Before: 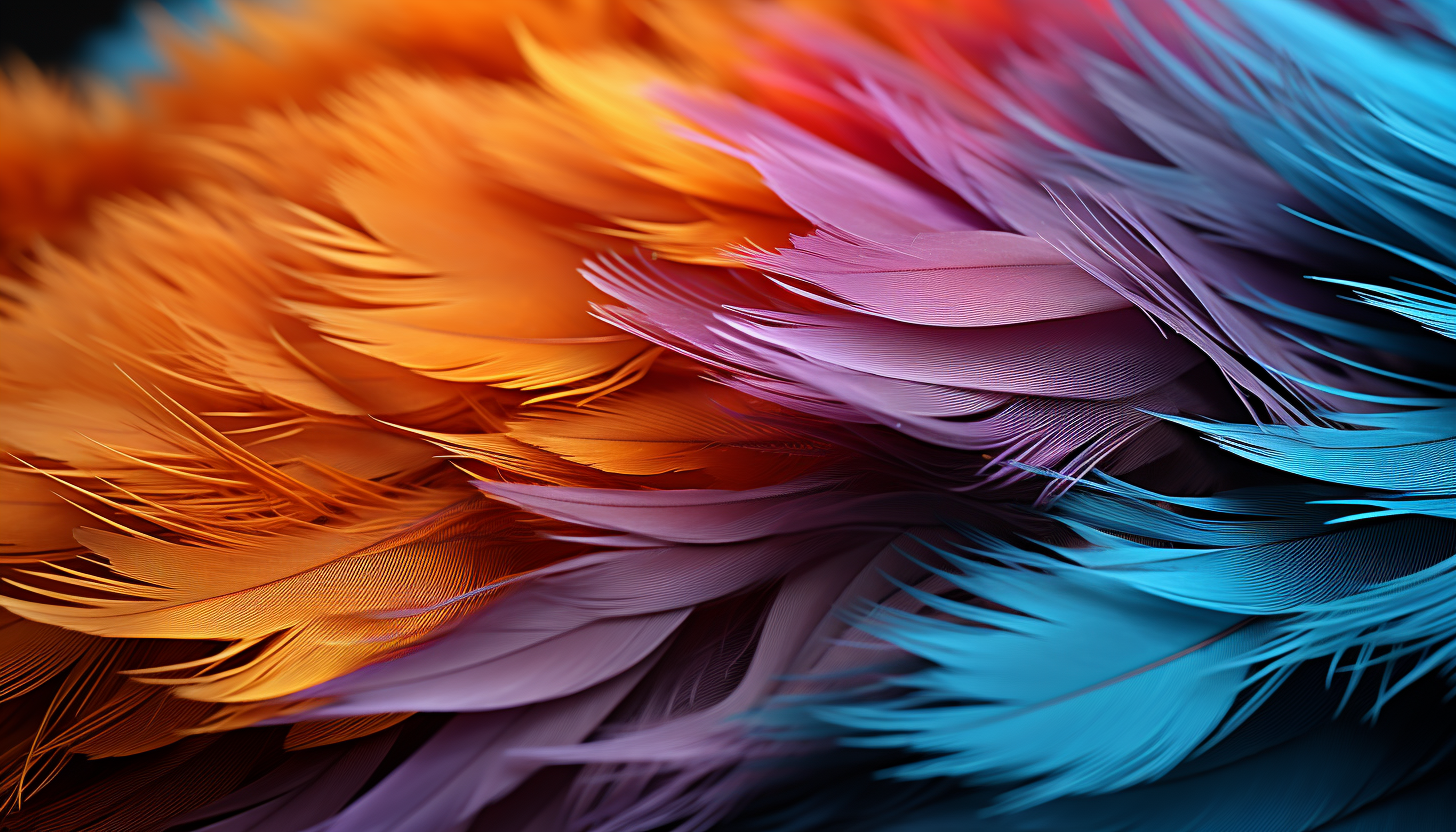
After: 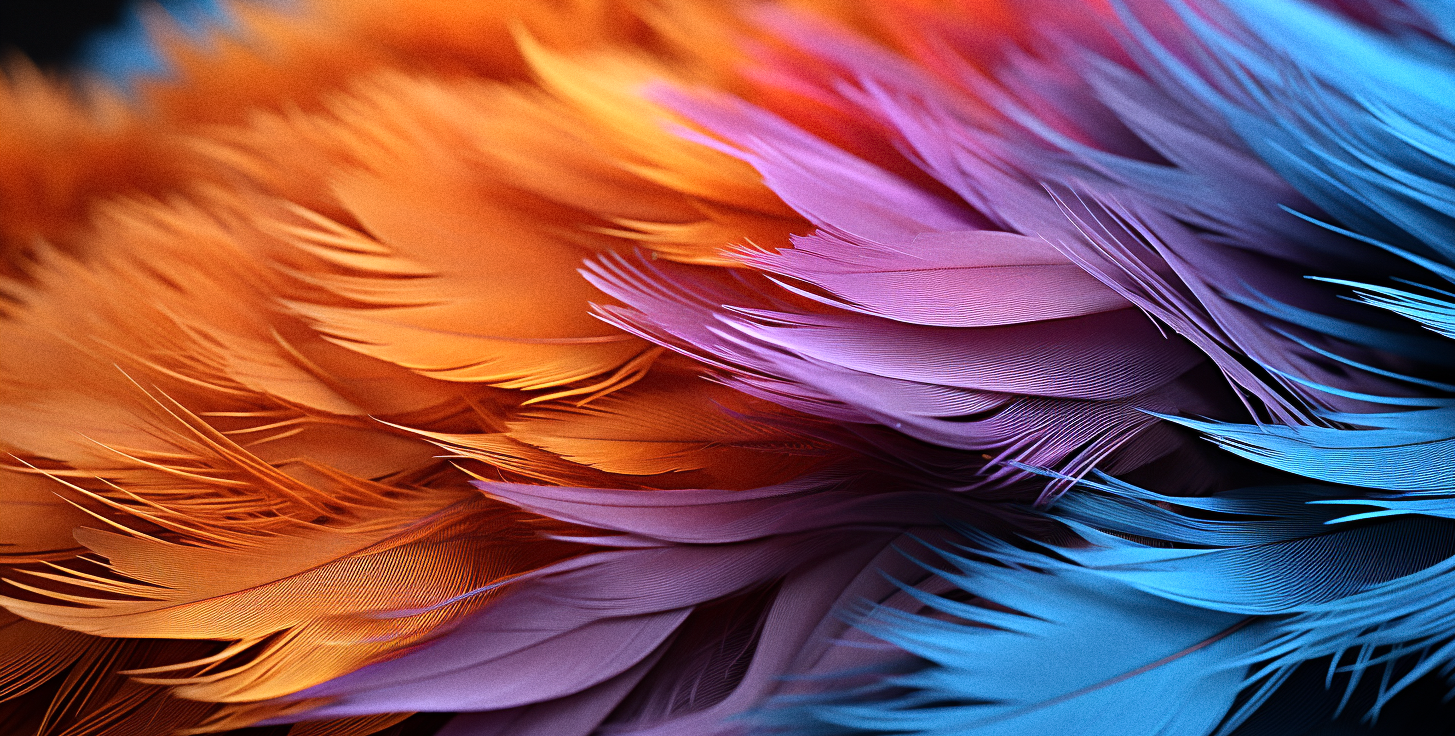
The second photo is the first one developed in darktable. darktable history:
white balance: red 1.042, blue 1.17
crop and rotate: top 0%, bottom 11.49%
contrast brightness saturation: saturation -0.05
grain: on, module defaults
shadows and highlights: shadows -10, white point adjustment 1.5, highlights 10
